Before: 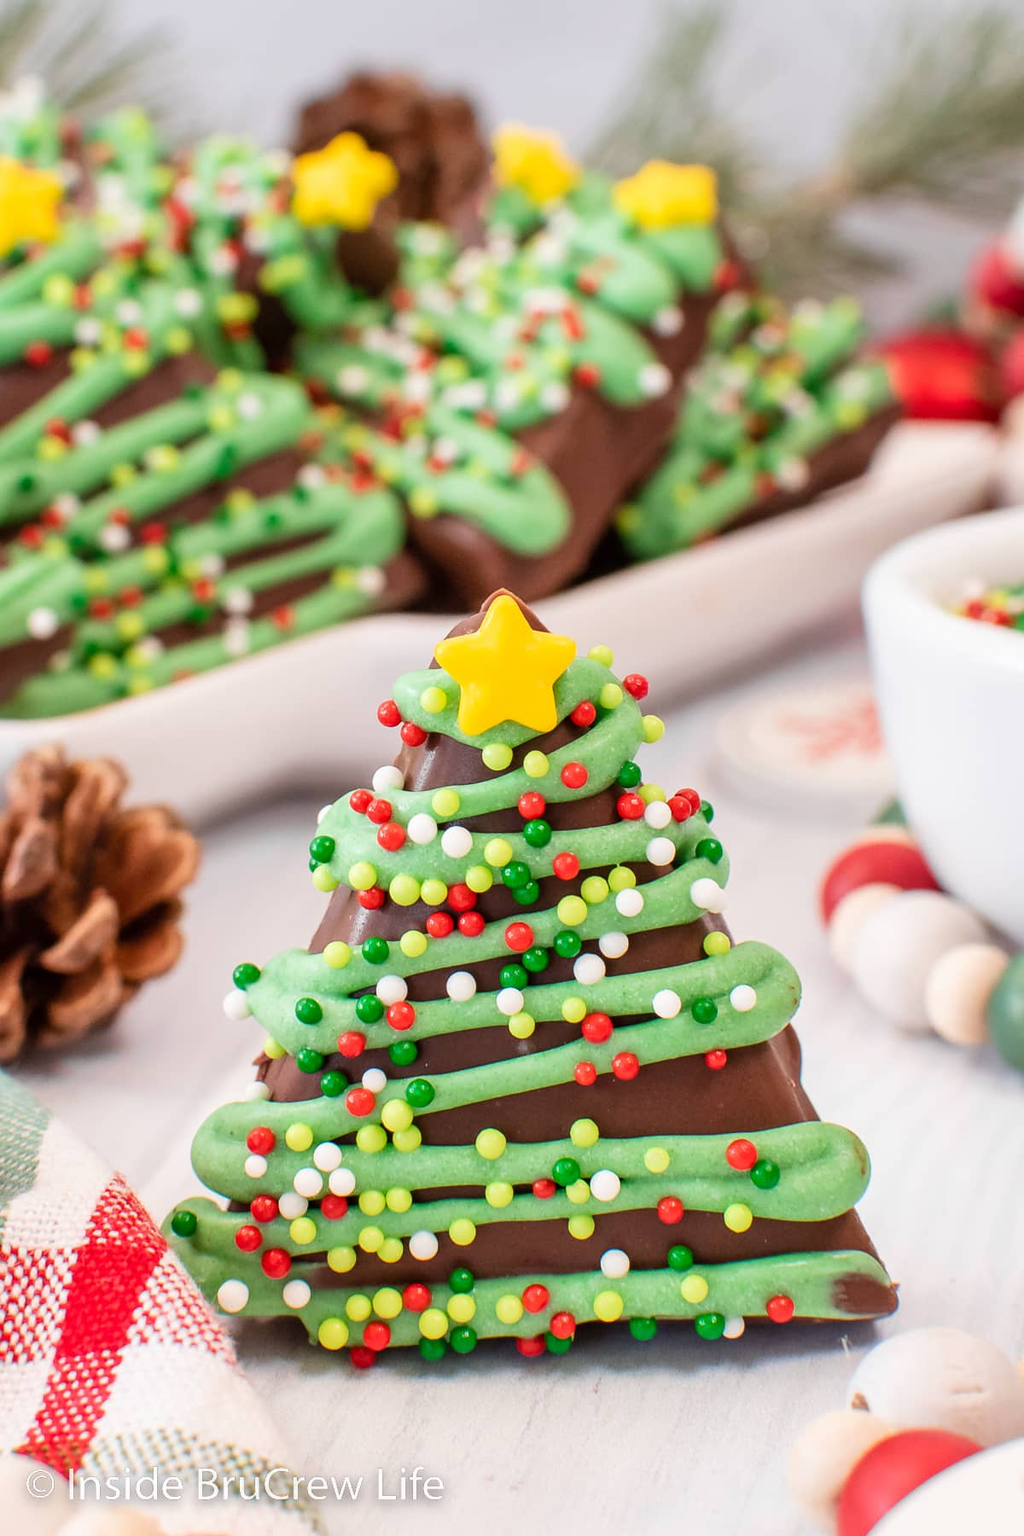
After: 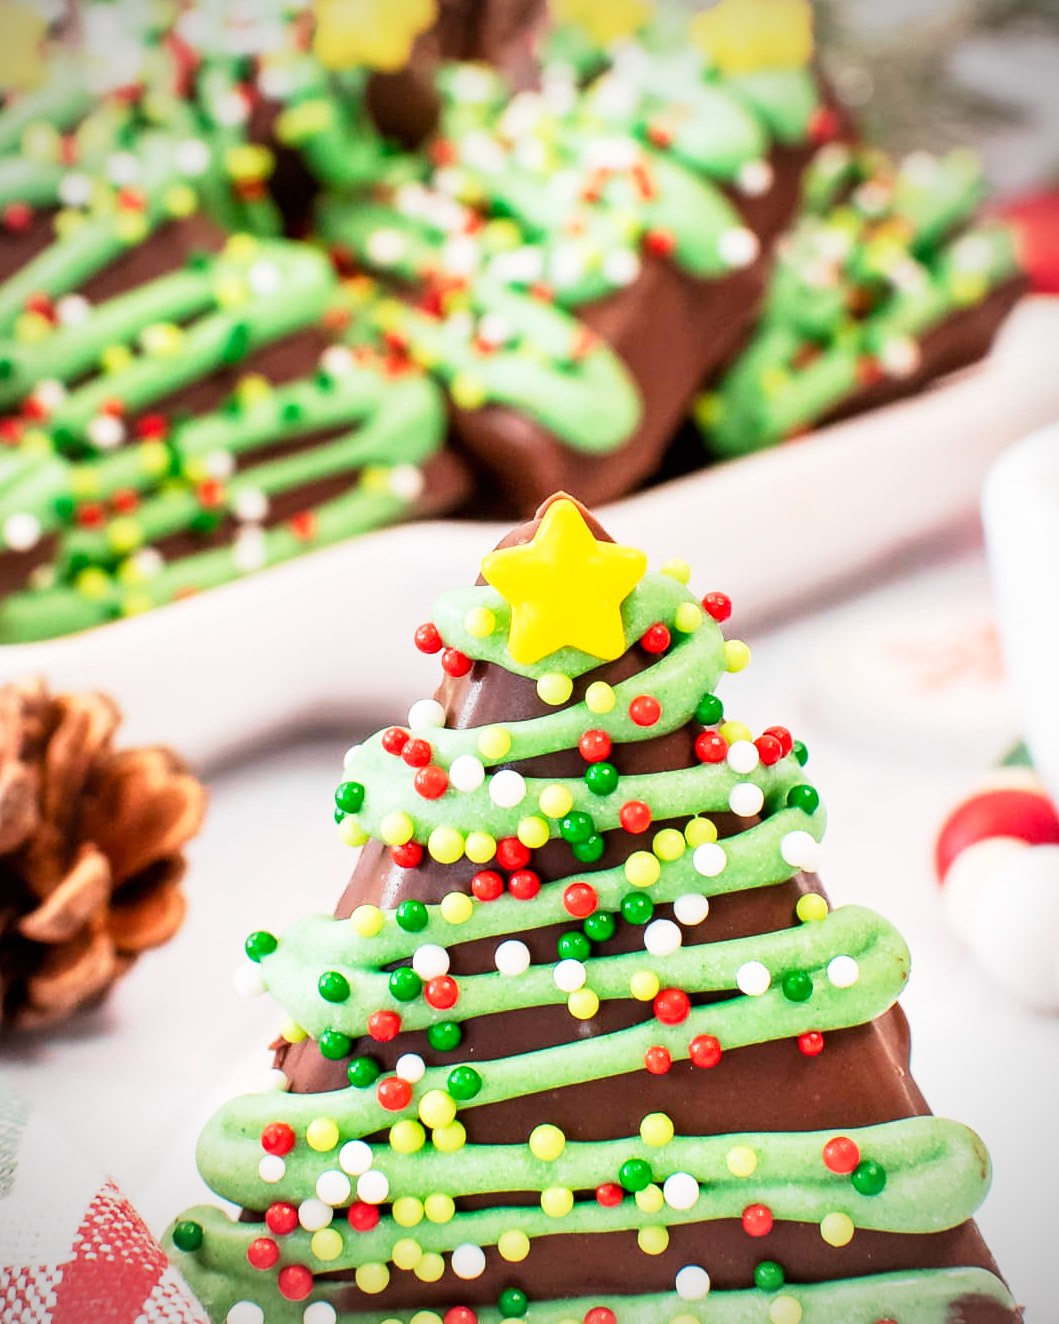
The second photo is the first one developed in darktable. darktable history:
base curve: curves: ch0 [(0, 0) (0.005, 0.002) (0.193, 0.295) (0.399, 0.664) (0.75, 0.928) (1, 1)], preserve colors none
crop and rotate: left 2.414%, top 11.04%, right 9.281%, bottom 15.367%
vignetting: fall-off start 79.75%
